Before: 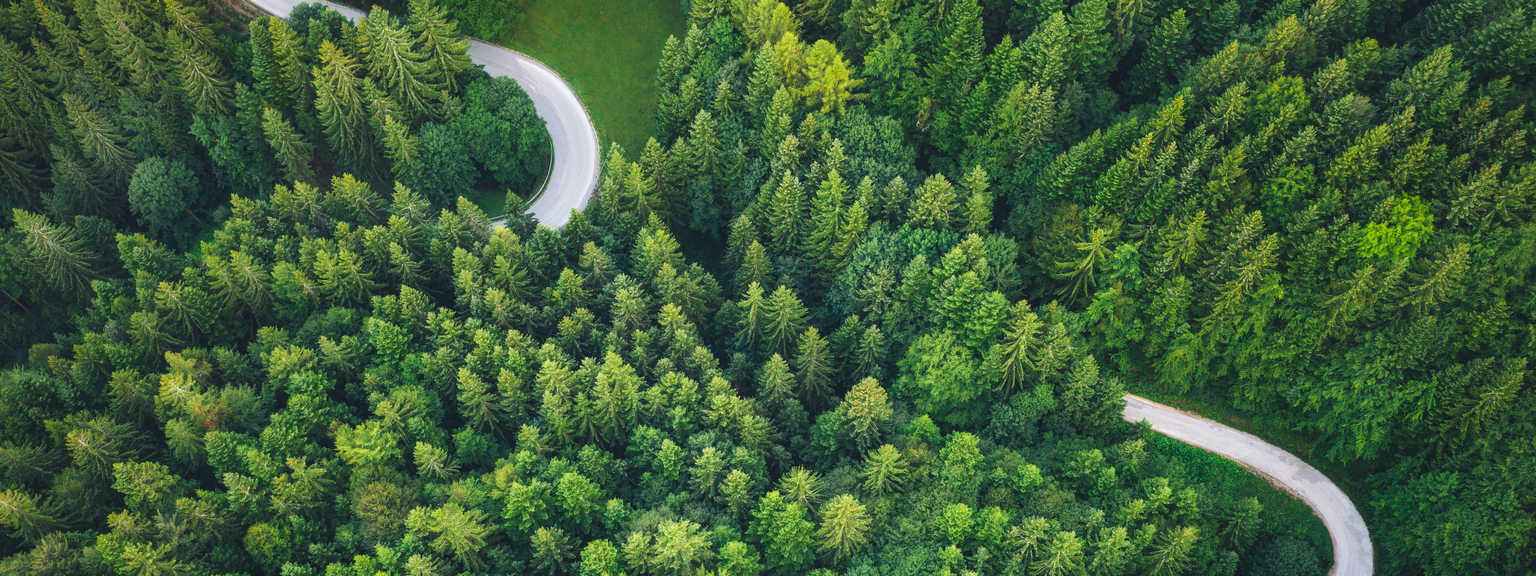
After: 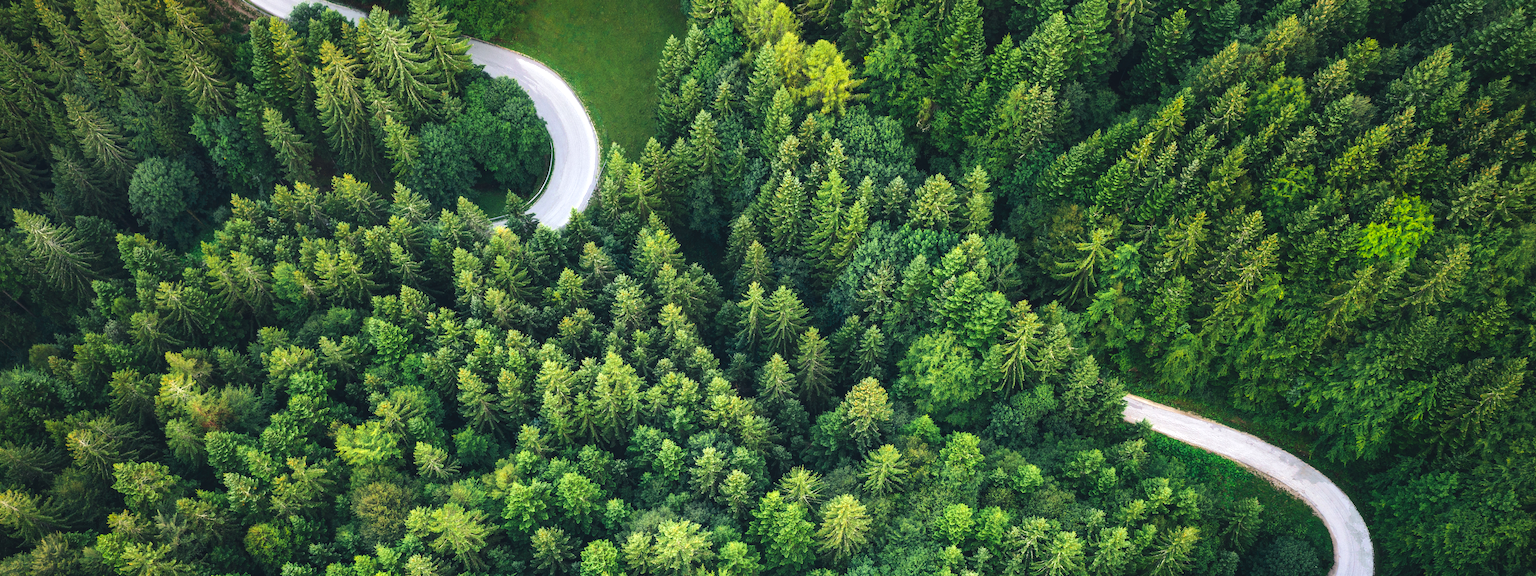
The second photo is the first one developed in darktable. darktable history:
base curve: curves: ch0 [(0, 0) (0.472, 0.455) (1, 1)], preserve colors none
tone equalizer: -8 EV -0.416 EV, -7 EV -0.368 EV, -6 EV -0.355 EV, -5 EV -0.252 EV, -3 EV 0.253 EV, -2 EV 0.347 EV, -1 EV 0.377 EV, +0 EV 0.442 EV, edges refinement/feathering 500, mask exposure compensation -1.57 EV, preserve details no
exposure: compensate exposure bias true, compensate highlight preservation false
